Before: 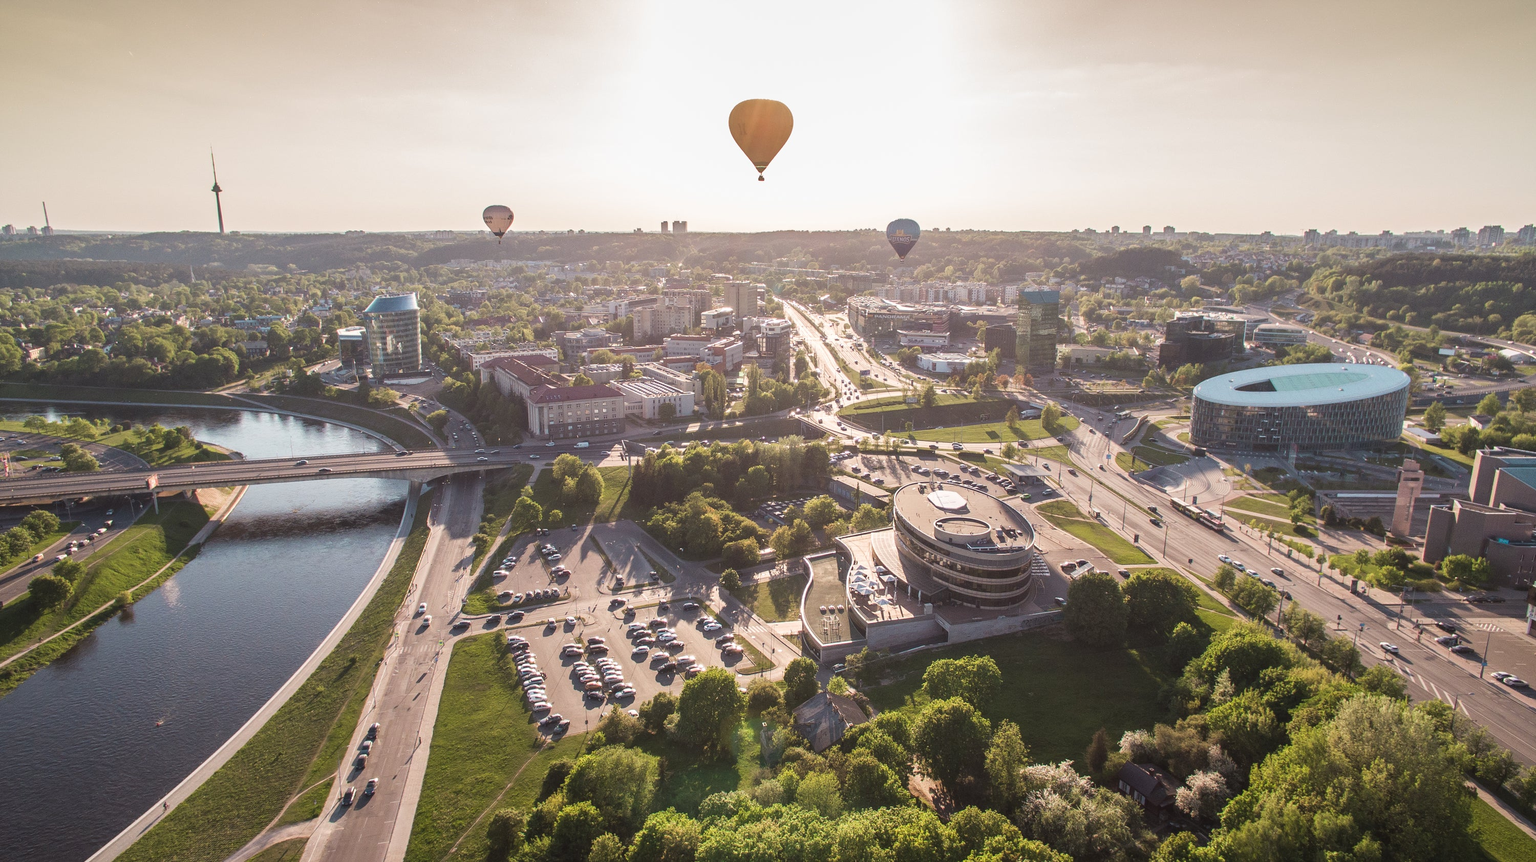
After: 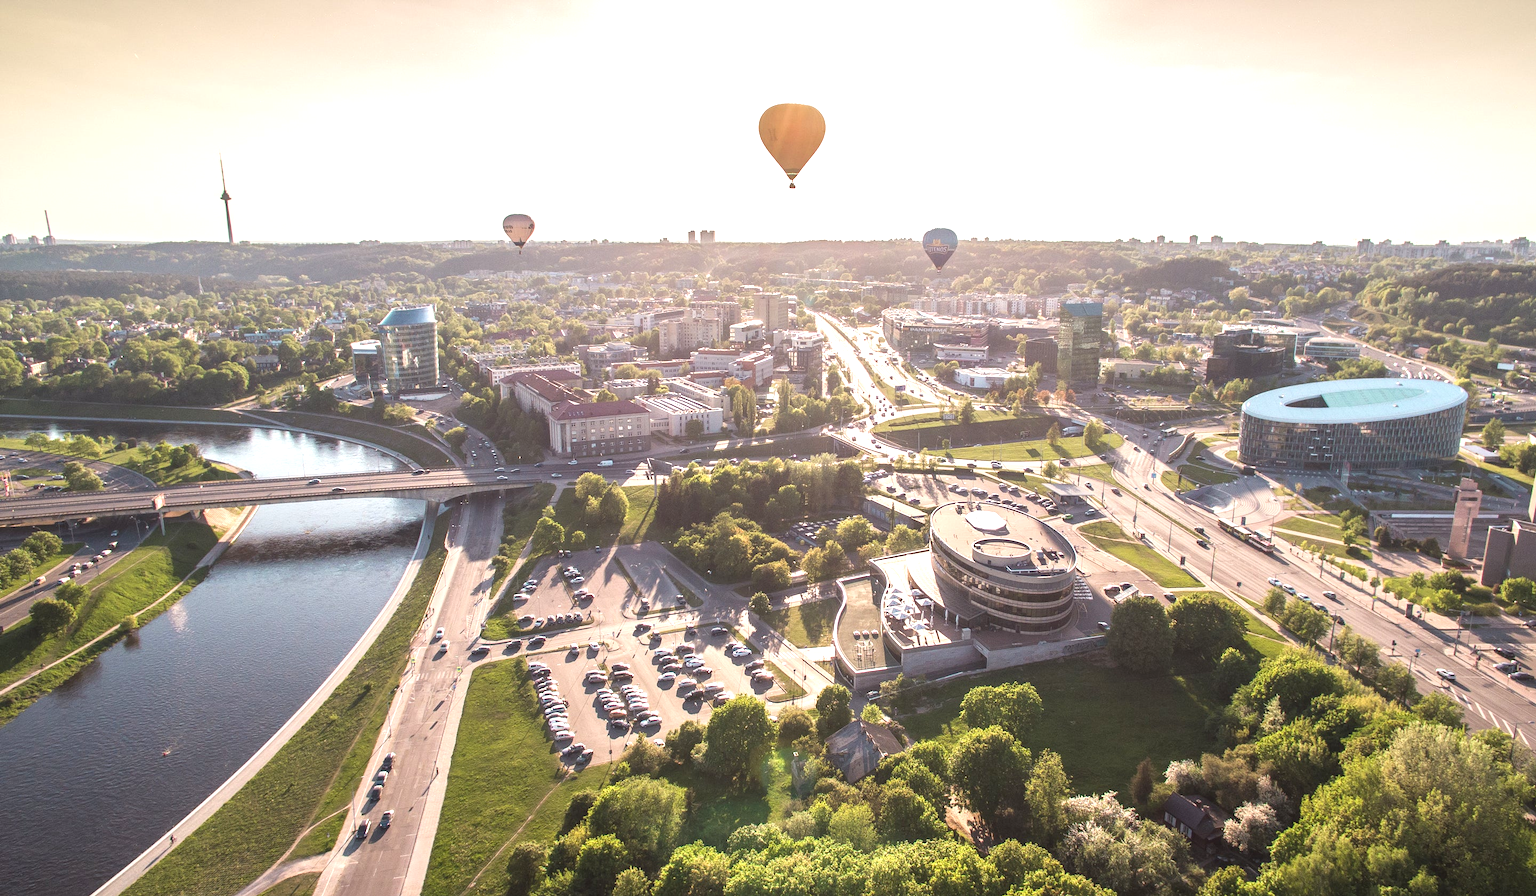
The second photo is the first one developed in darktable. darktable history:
tone equalizer: on, module defaults
crop: right 3.87%, bottom 0.051%
exposure: exposure 0.668 EV, compensate exposure bias true, compensate highlight preservation false
